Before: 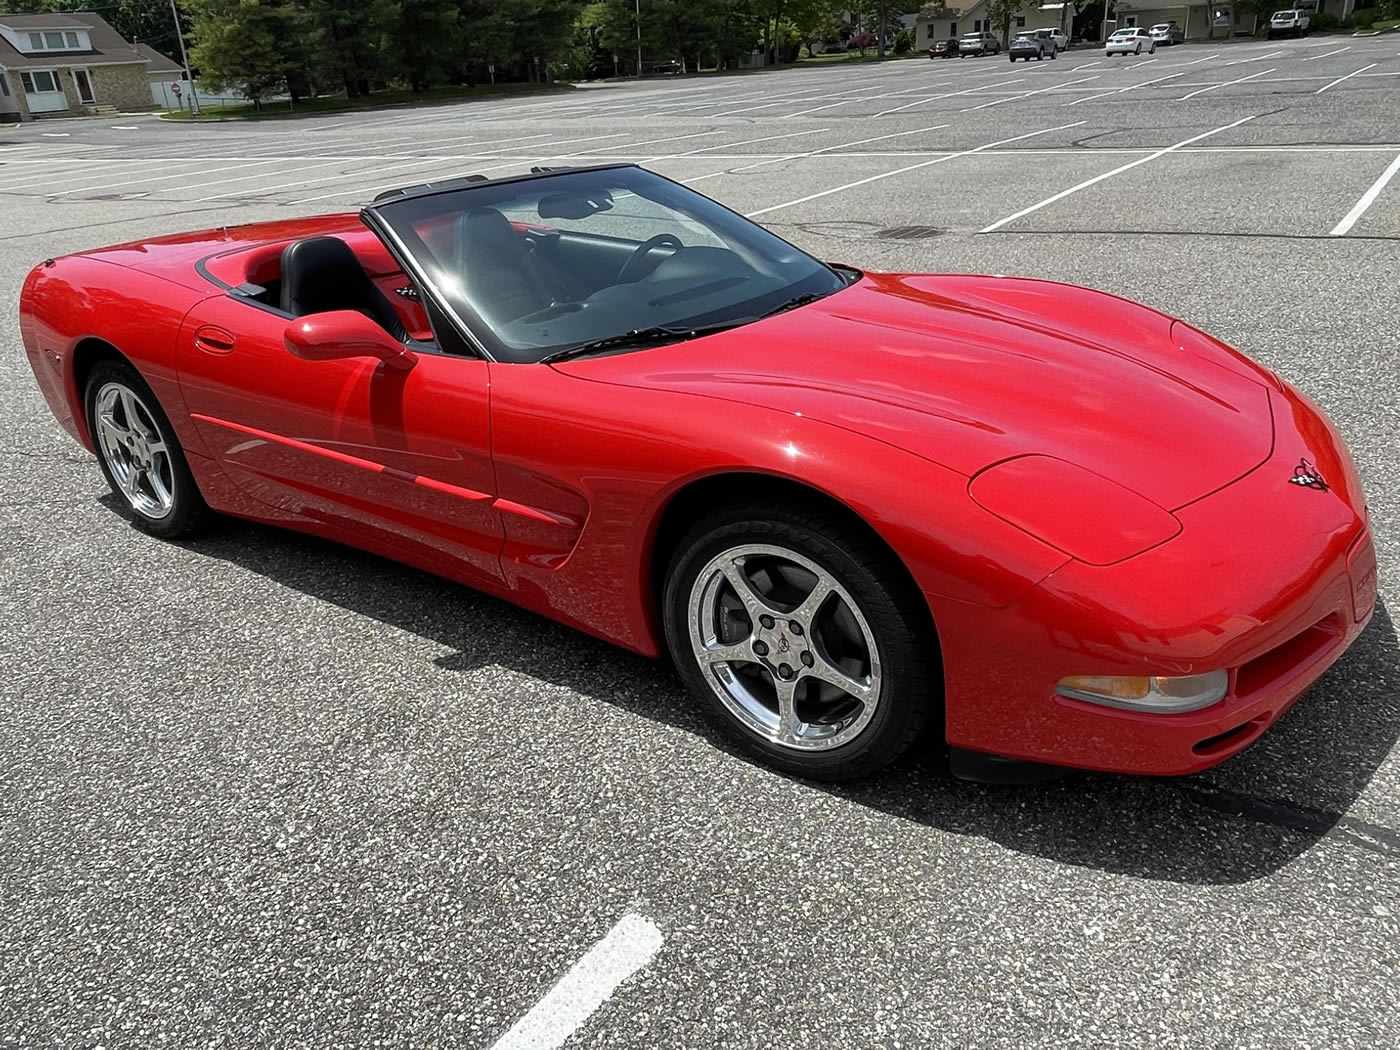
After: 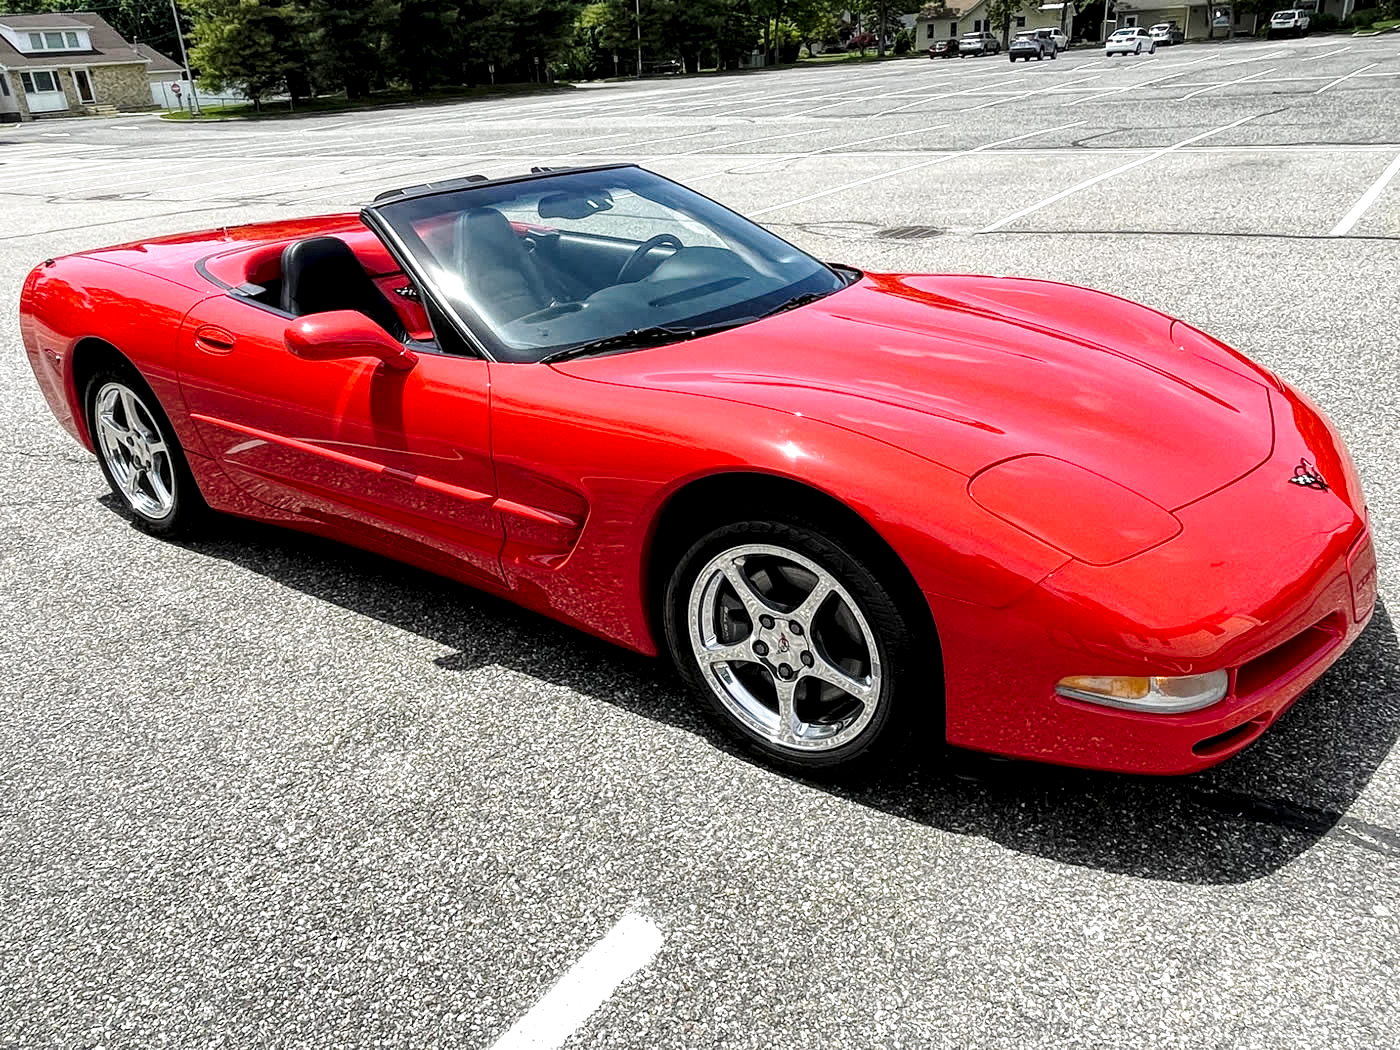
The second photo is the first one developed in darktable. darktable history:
base curve: curves: ch0 [(0, 0) (0.028, 0.03) (0.121, 0.232) (0.46, 0.748) (0.859, 0.968) (1, 1)], preserve colors none
local contrast: highlights 101%, shadows 103%, detail 200%, midtone range 0.2
